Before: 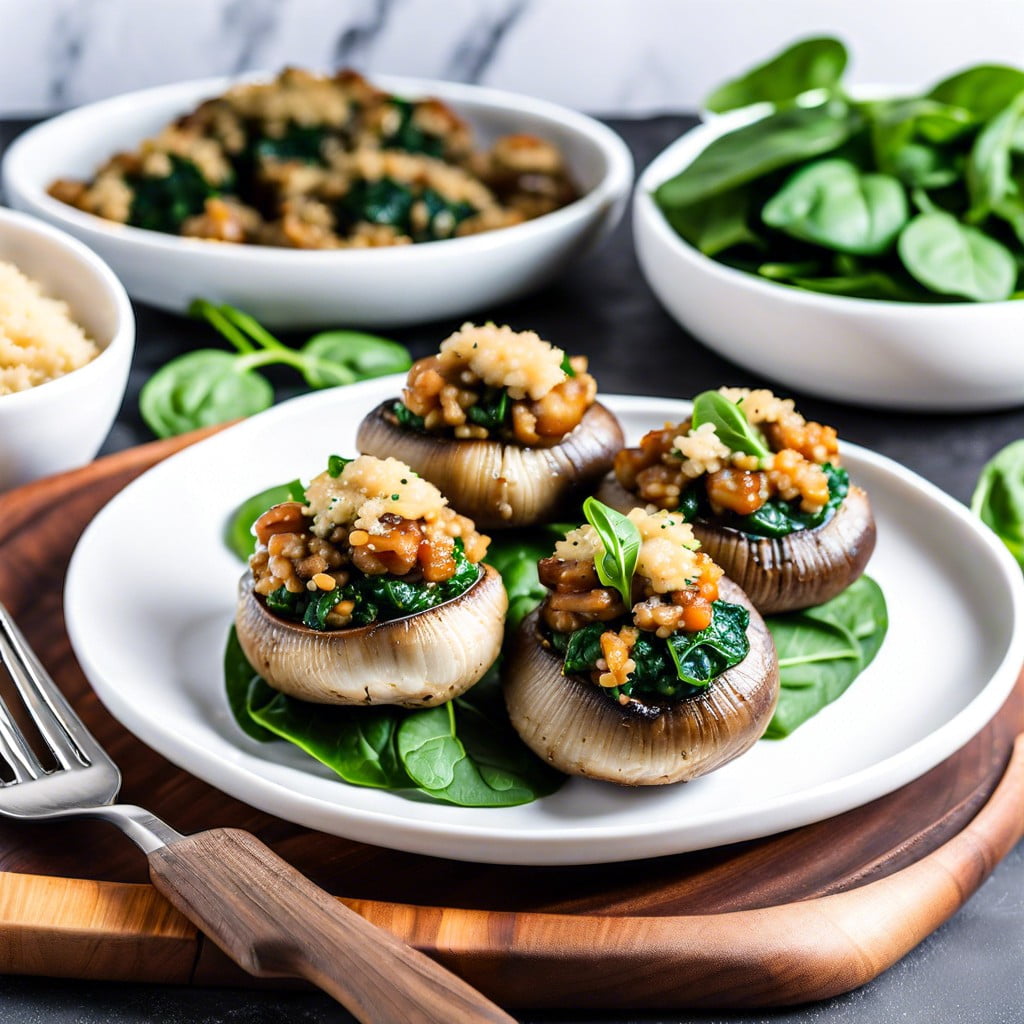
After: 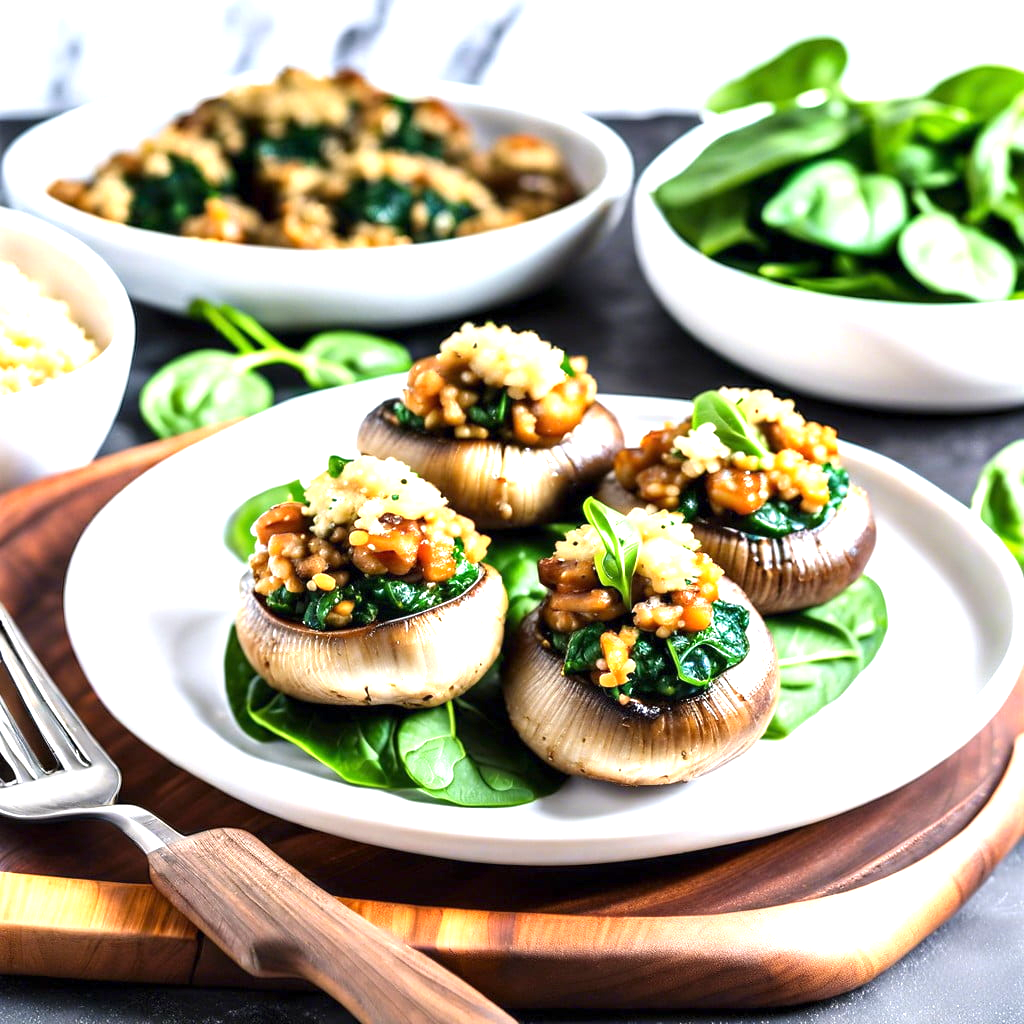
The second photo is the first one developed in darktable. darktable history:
exposure: exposure 1.061 EV, compensate highlight preservation false
tone equalizer: on, module defaults
